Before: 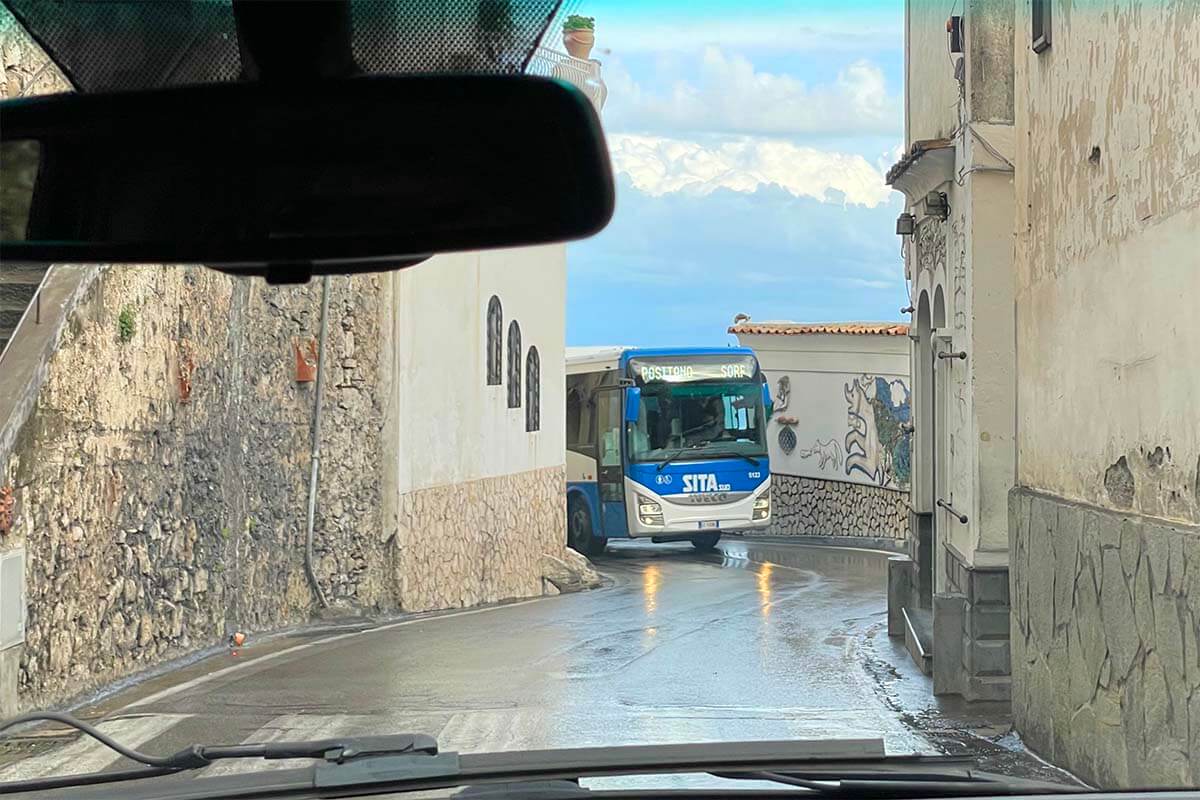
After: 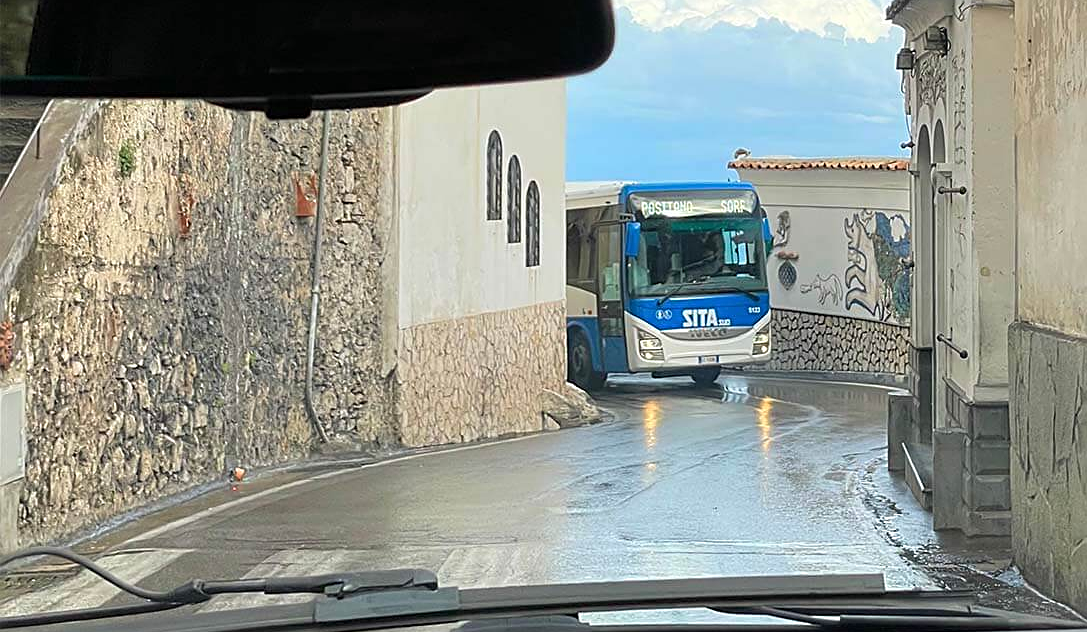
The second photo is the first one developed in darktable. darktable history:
crop: top 20.68%, right 9.404%, bottom 0.279%
sharpen: on, module defaults
